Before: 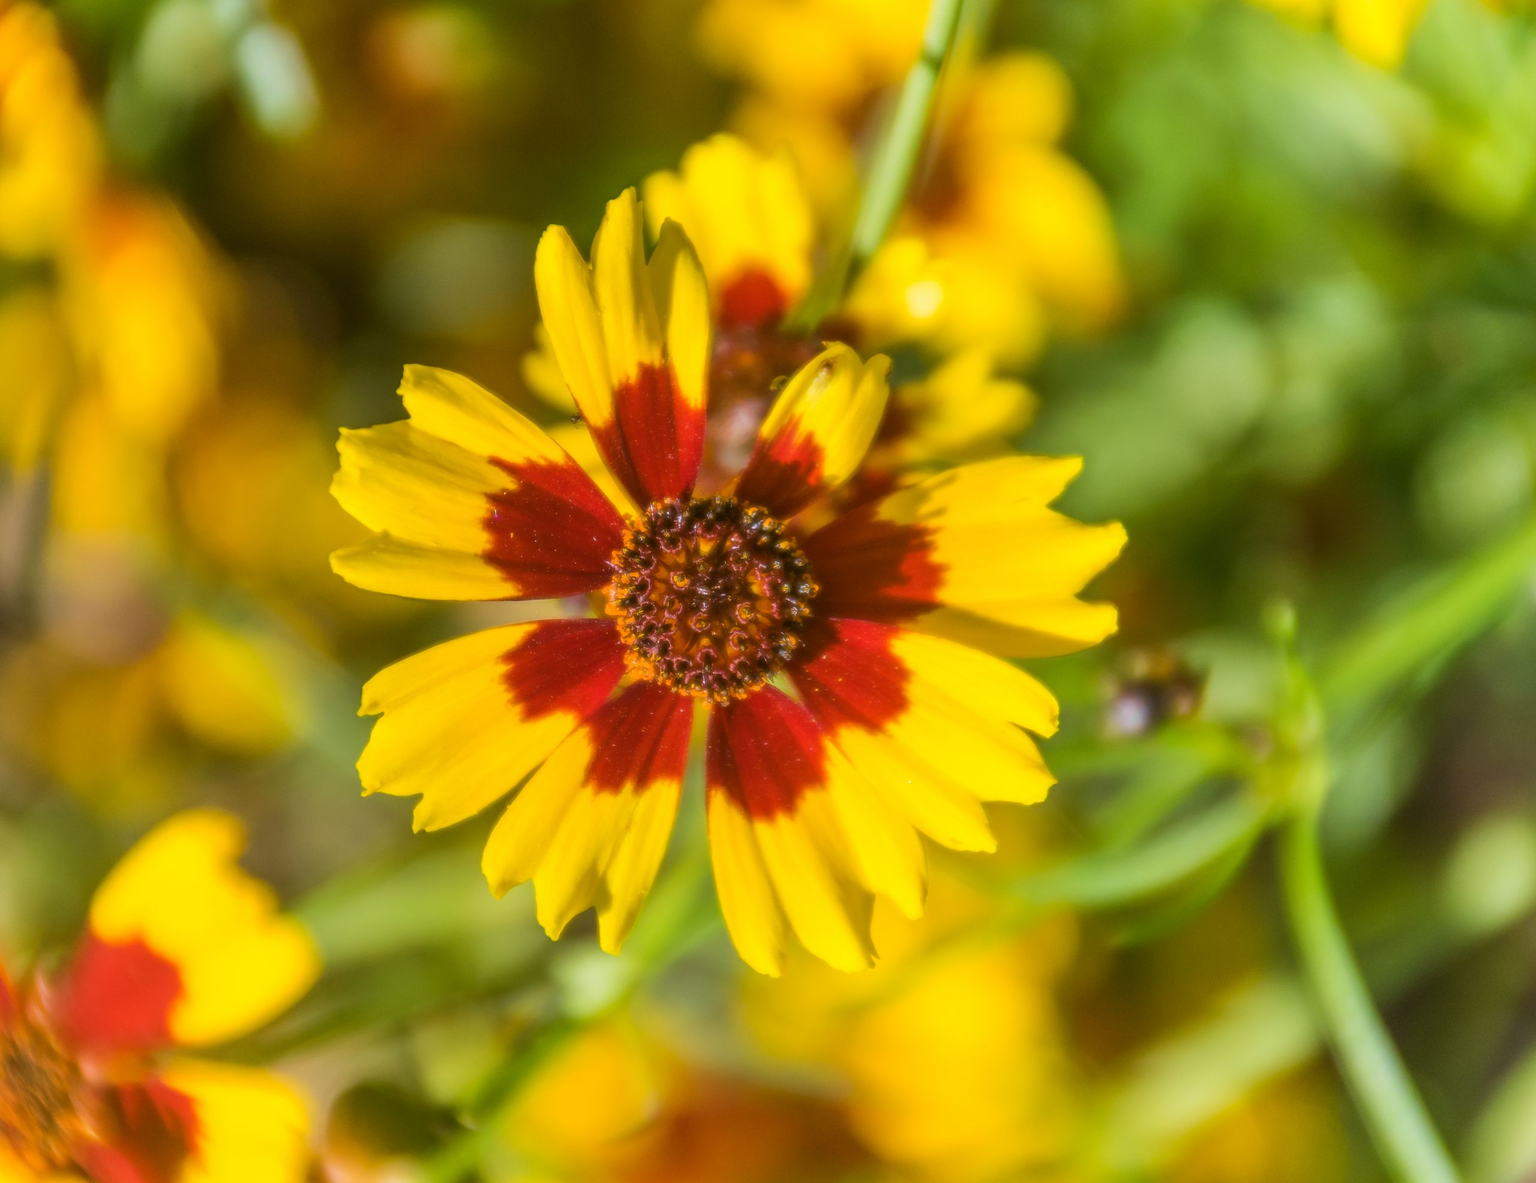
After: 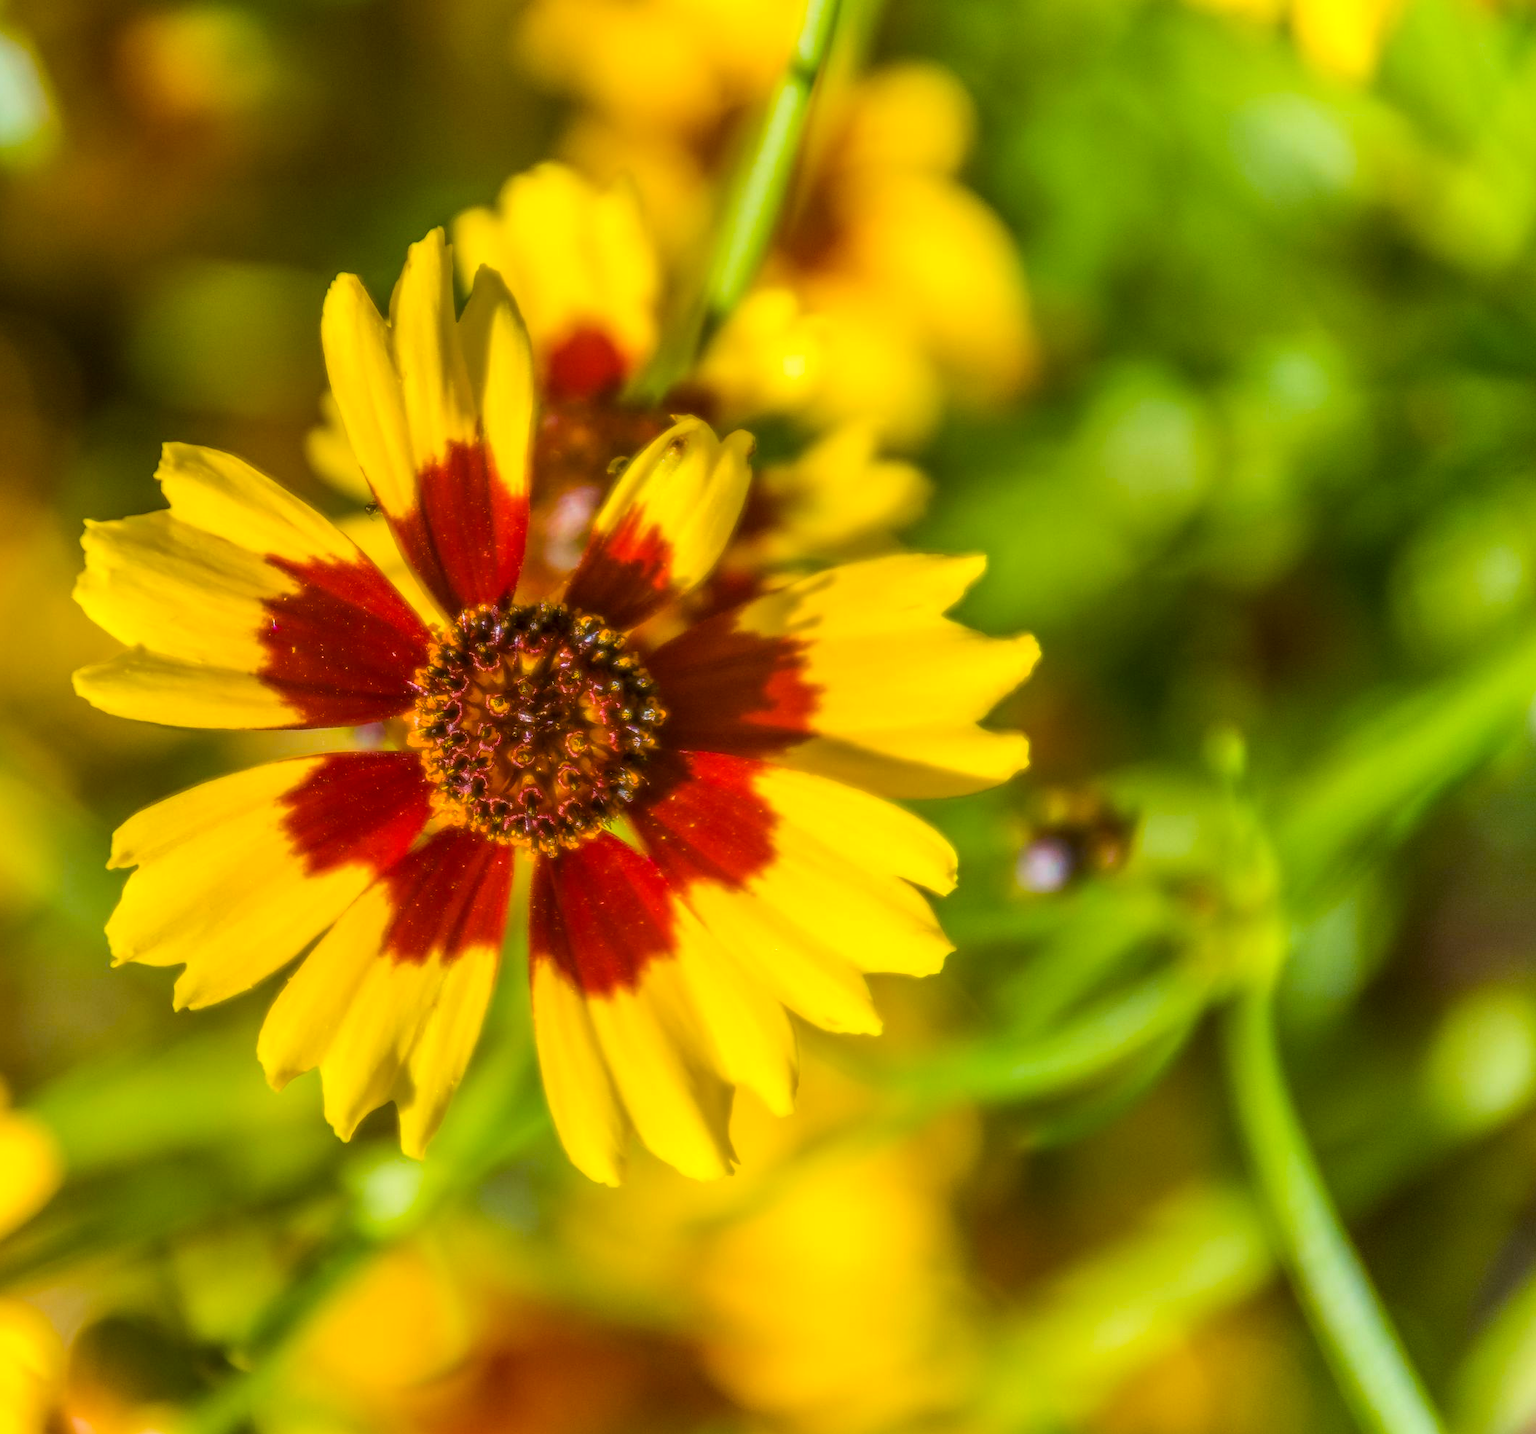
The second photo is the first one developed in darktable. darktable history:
local contrast: detail 130%
crop: left 17.586%, bottom 0.026%
color balance rgb: shadows lift › chroma 3.063%, shadows lift › hue 278.32°, perceptual saturation grading › global saturation 30.501%, global vibrance 20%
